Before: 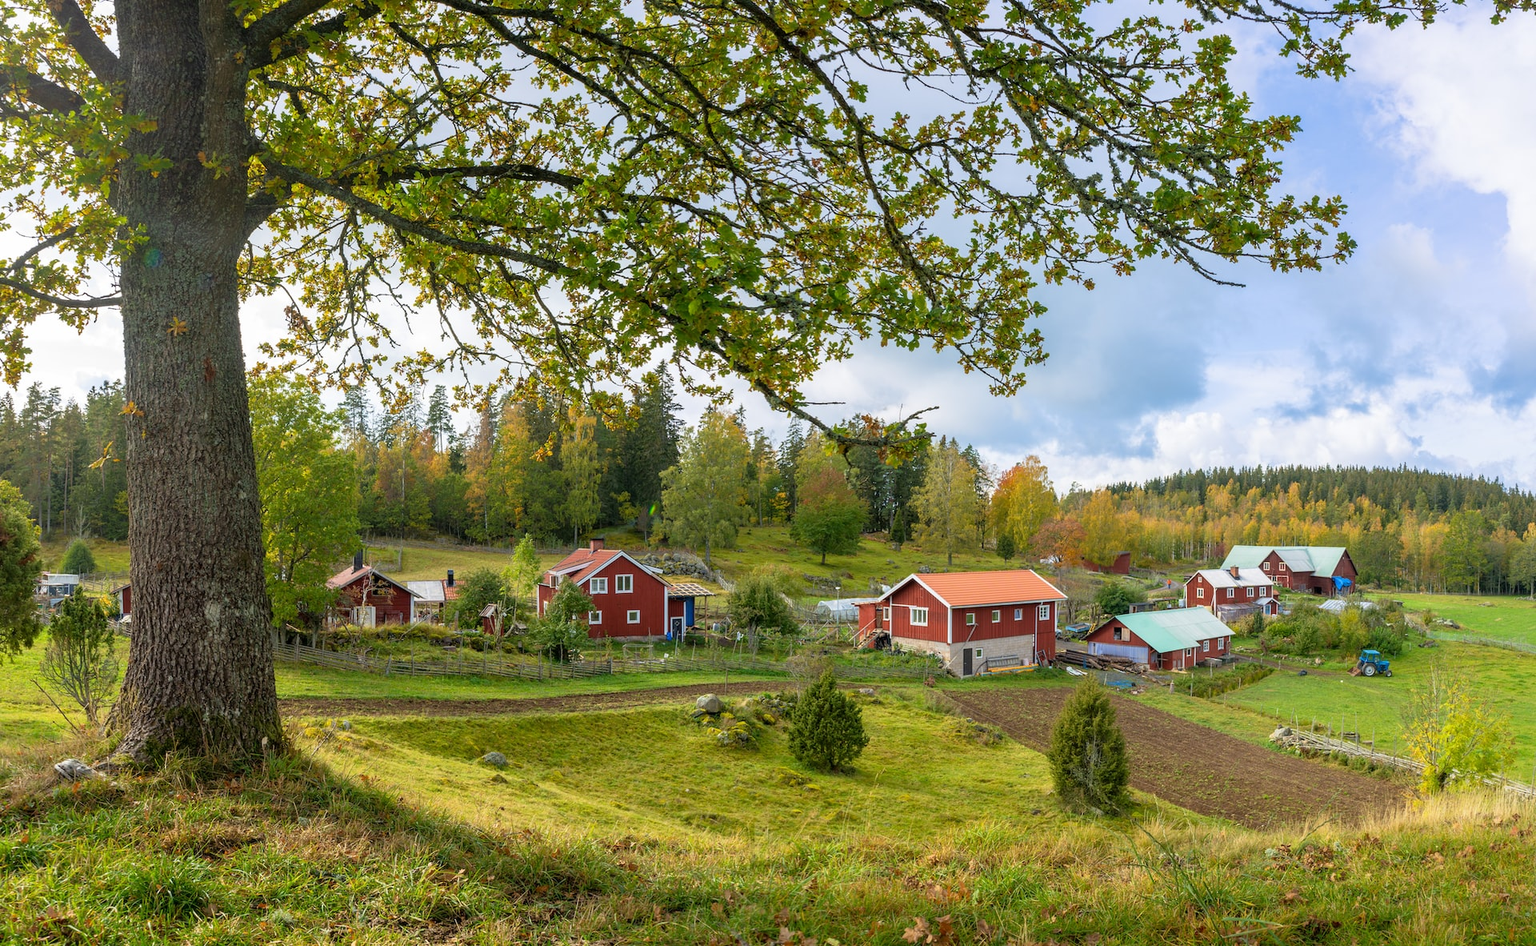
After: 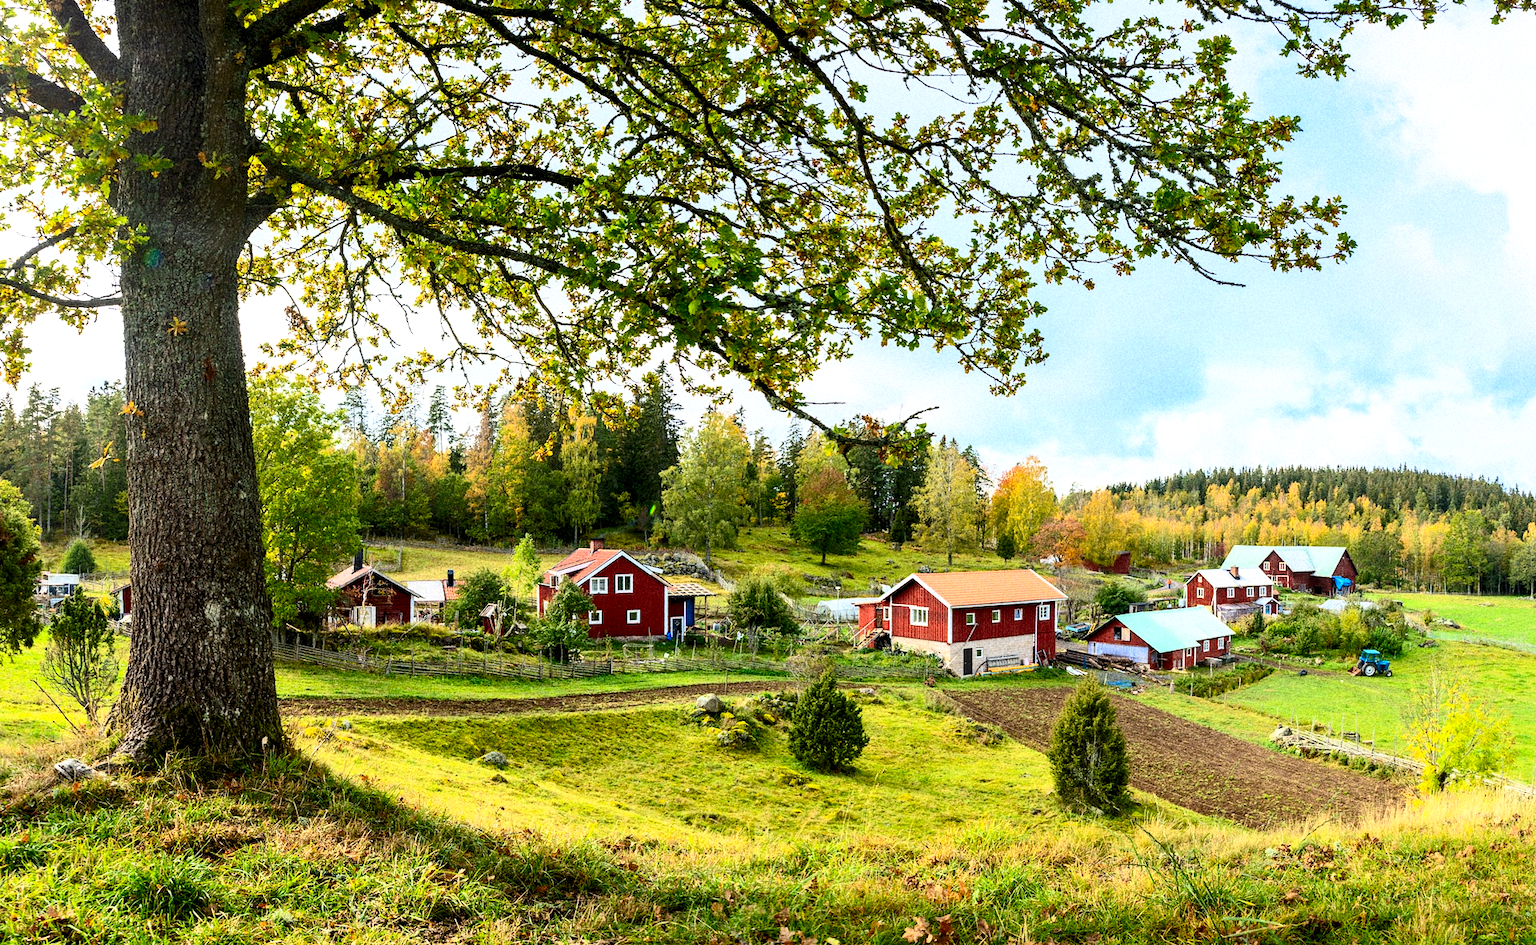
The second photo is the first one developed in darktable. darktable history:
grain: coarseness 14.49 ISO, strength 48.04%, mid-tones bias 35%
contrast brightness saturation: contrast 0.4, brightness 0.05, saturation 0.25
shadows and highlights: shadows 12, white point adjustment 1.2, highlights -0.36, soften with gaussian
rgb levels: levels [[0.013, 0.434, 0.89], [0, 0.5, 1], [0, 0.5, 1]]
